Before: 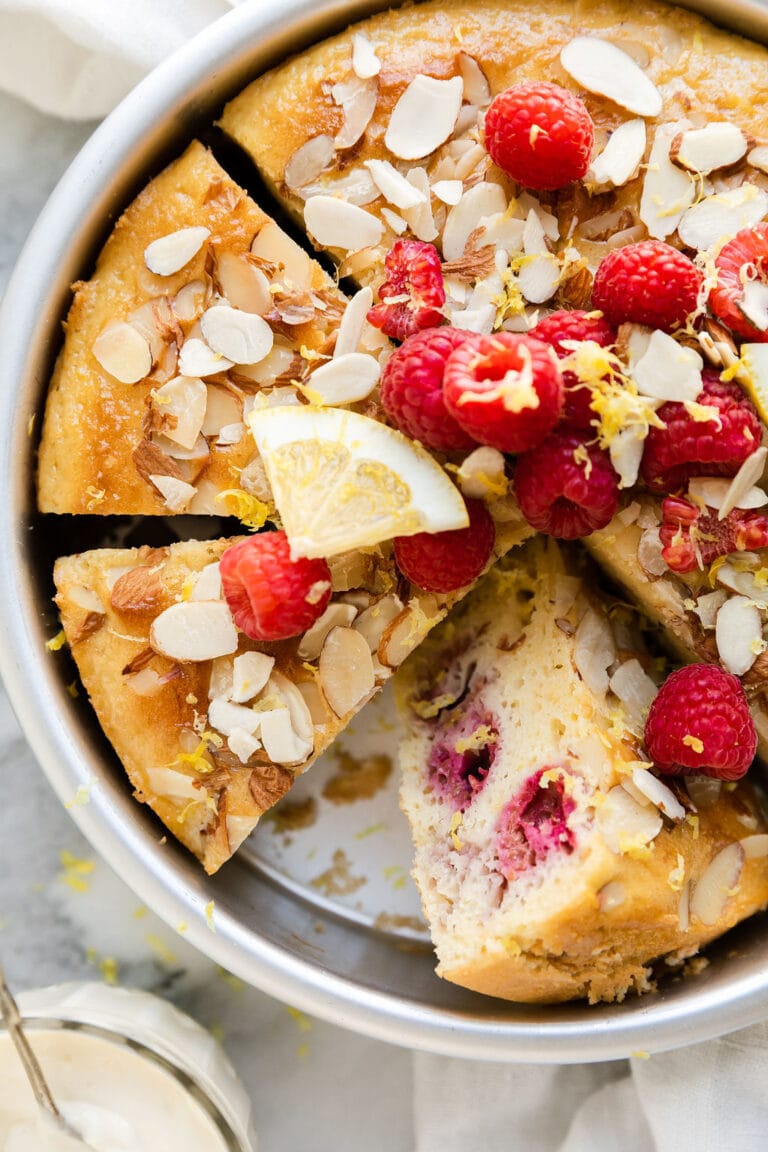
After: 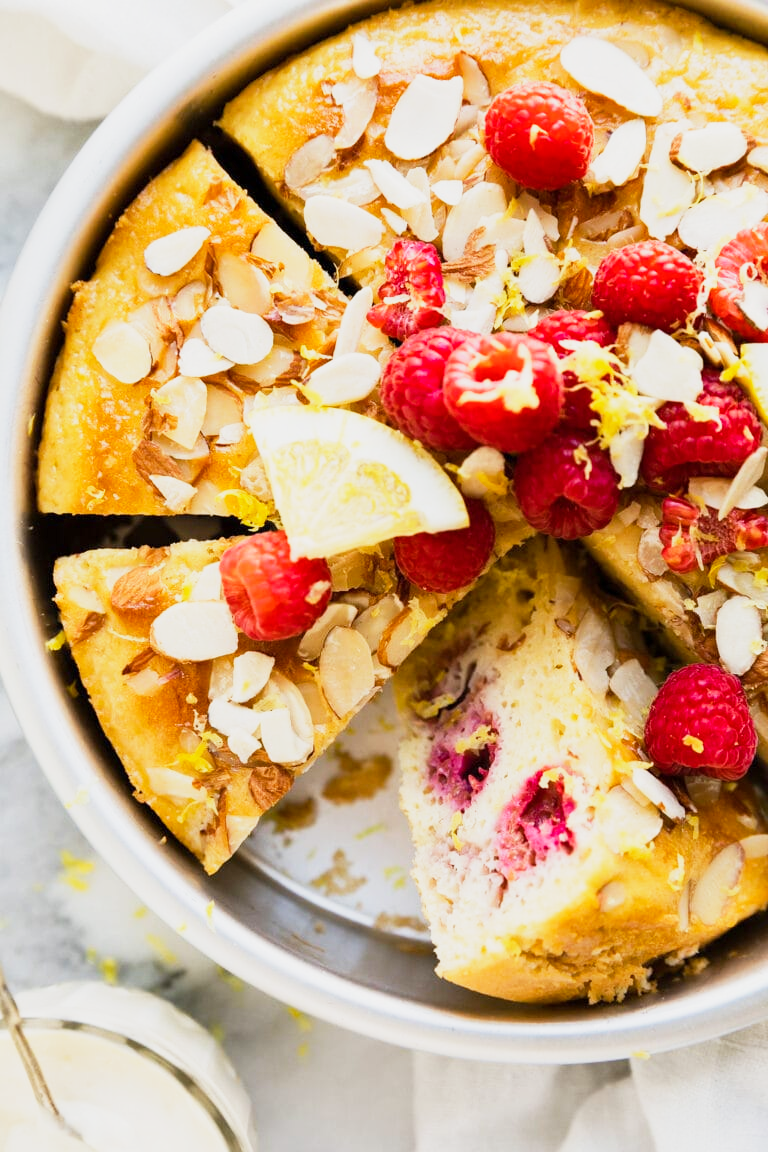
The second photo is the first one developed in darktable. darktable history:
color balance rgb: perceptual saturation grading › global saturation 10%, global vibrance 10%
base curve: curves: ch0 [(0, 0) (0.088, 0.125) (0.176, 0.251) (0.354, 0.501) (0.613, 0.749) (1, 0.877)], preserve colors none
